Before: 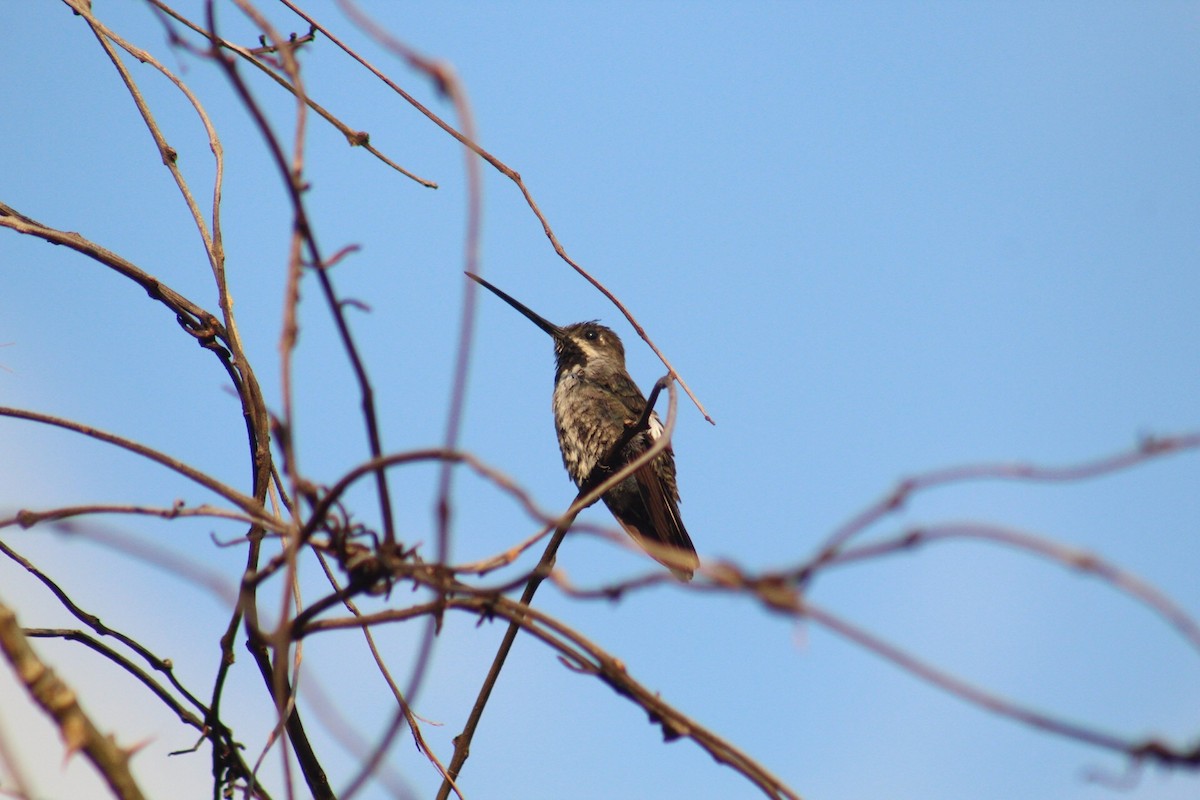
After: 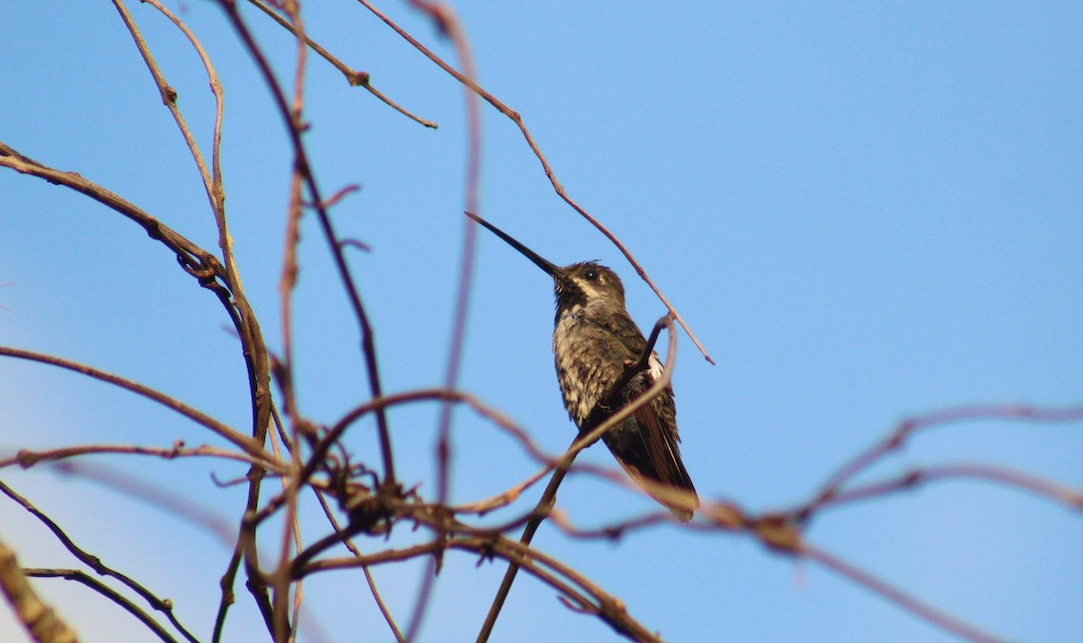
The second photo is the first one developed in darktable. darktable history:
crop: top 7.551%, right 9.742%, bottom 11.963%
velvia: on, module defaults
